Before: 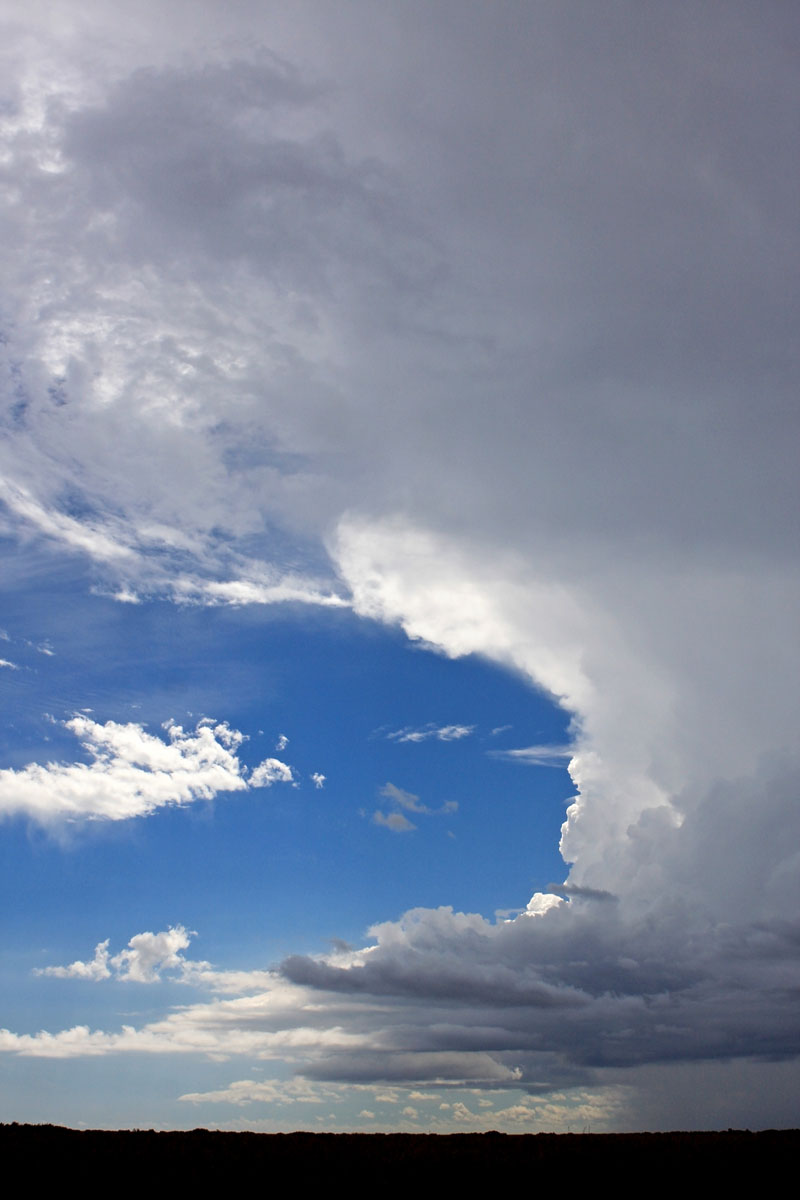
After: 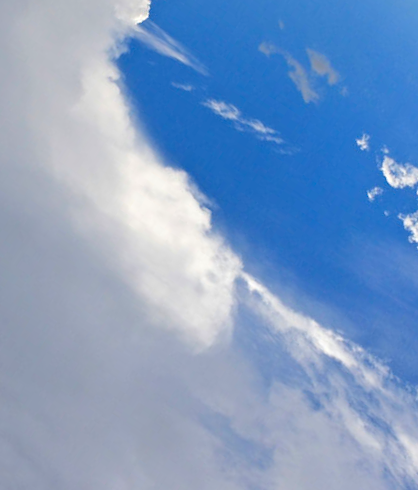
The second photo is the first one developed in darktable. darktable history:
contrast brightness saturation: contrast 0.044, saturation 0.153
tone equalizer: -7 EV 0.119 EV
color balance rgb: linear chroma grading › shadows -2.174%, linear chroma grading › highlights -14.857%, linear chroma grading › global chroma -9.565%, linear chroma grading › mid-tones -9.955%, perceptual saturation grading › global saturation 18.202%, perceptual brilliance grading › mid-tones 10.428%, perceptual brilliance grading › shadows 15.766%, global vibrance 20%
crop and rotate: angle 147.4°, left 9.213%, top 15.636%, right 4.452%, bottom 16.918%
